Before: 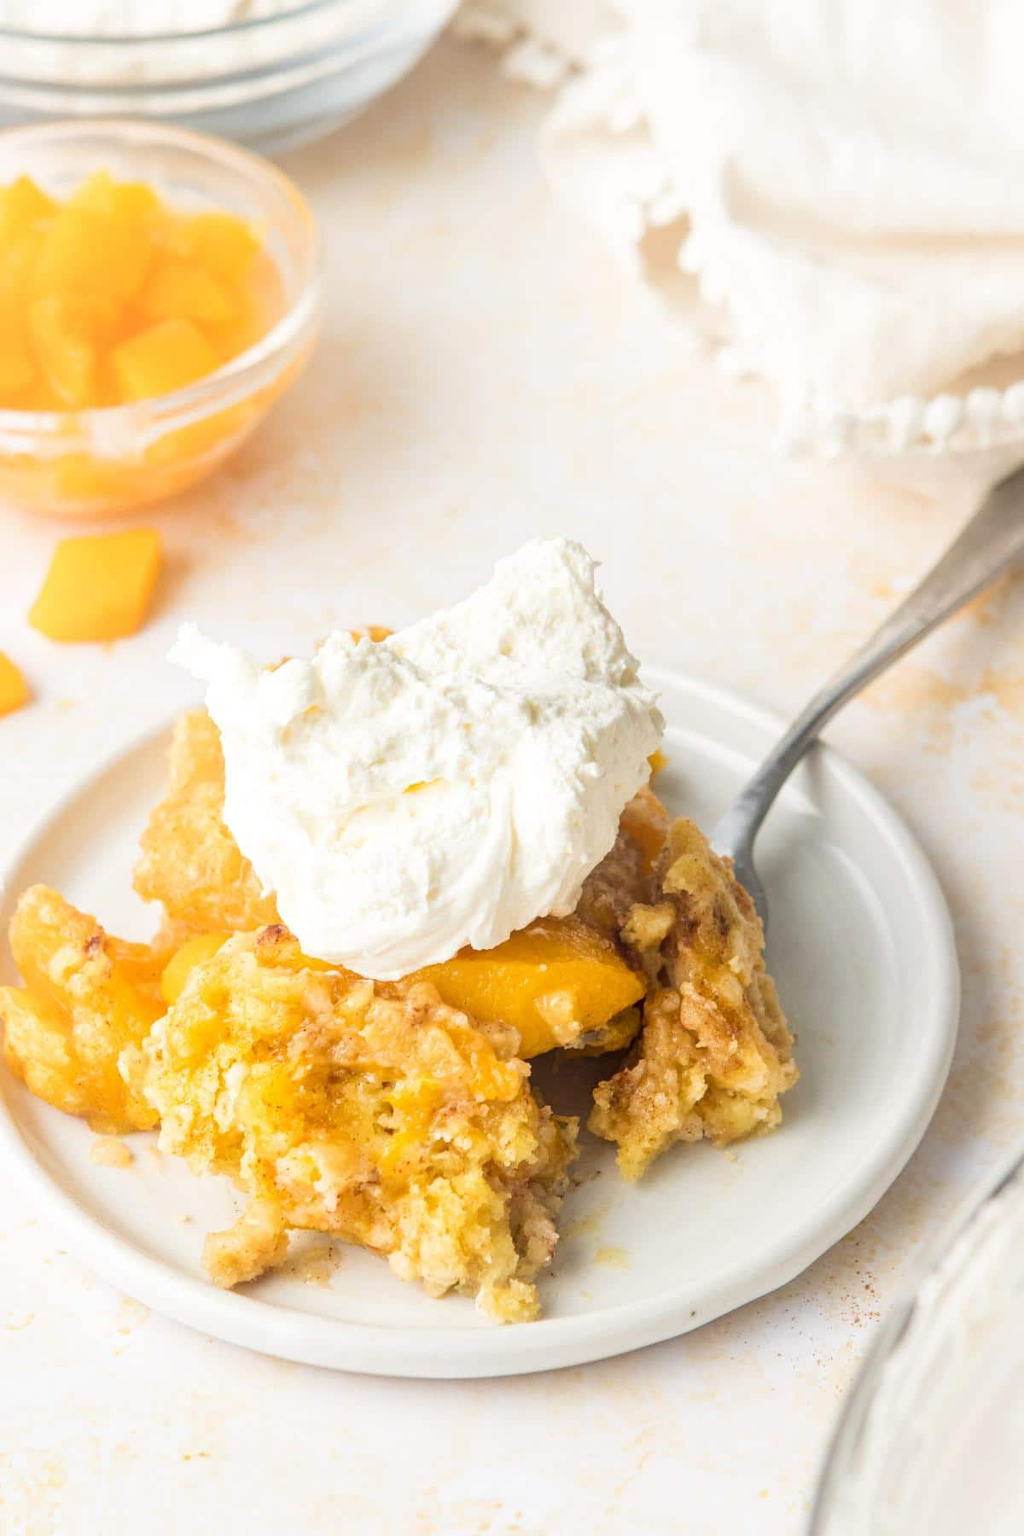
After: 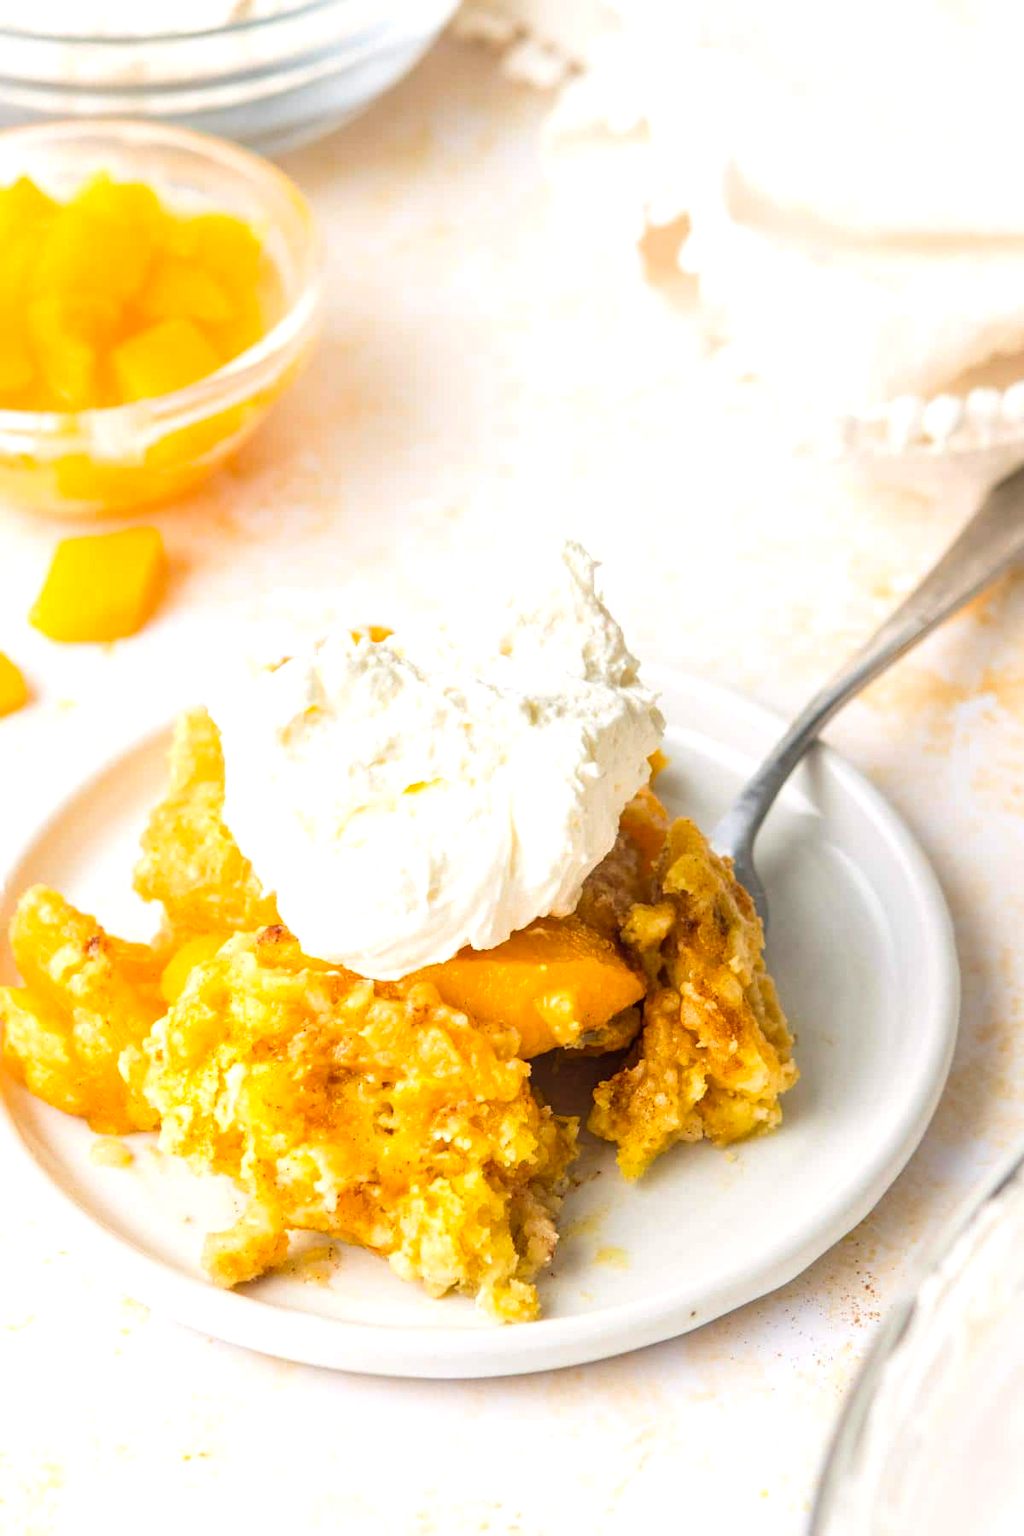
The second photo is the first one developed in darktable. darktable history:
color balance: lift [1, 1.001, 0.999, 1.001], gamma [1, 1.004, 1.007, 0.993], gain [1, 0.991, 0.987, 1.013], contrast 10%, output saturation 120%
